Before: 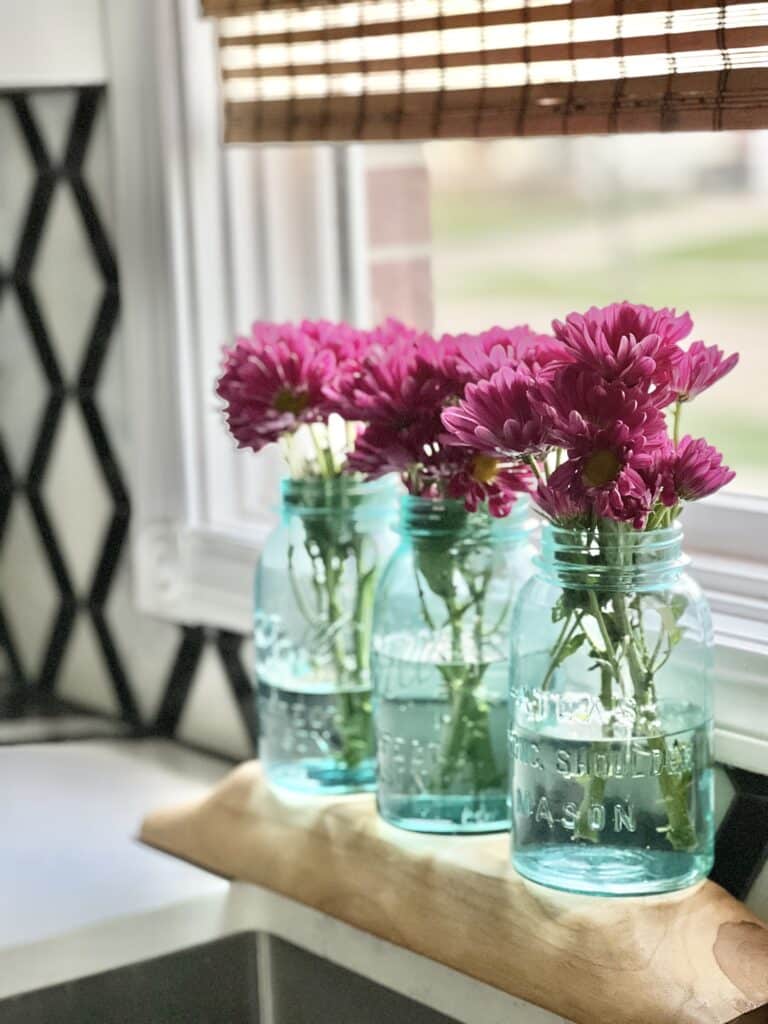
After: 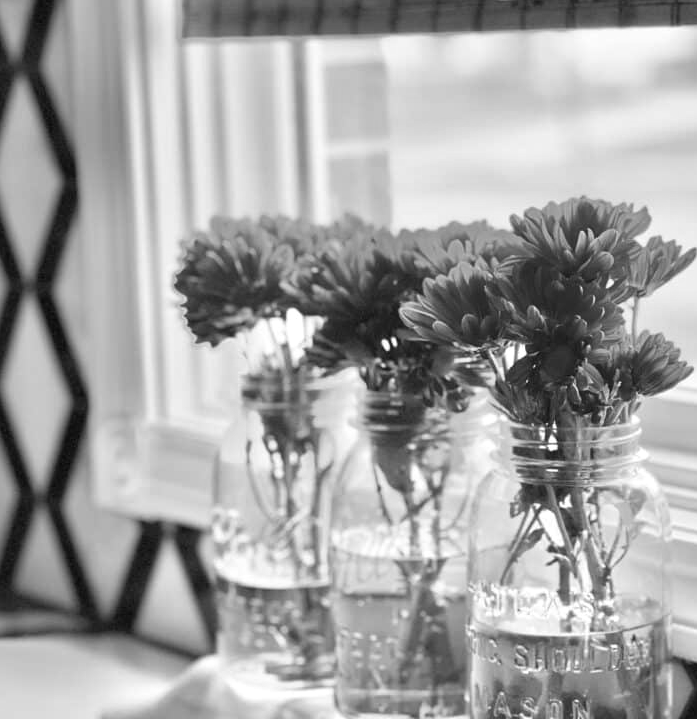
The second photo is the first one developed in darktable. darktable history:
monochrome: on, module defaults
crop: left 5.596%, top 10.314%, right 3.534%, bottom 19.395%
white balance: red 1.042, blue 1.17
